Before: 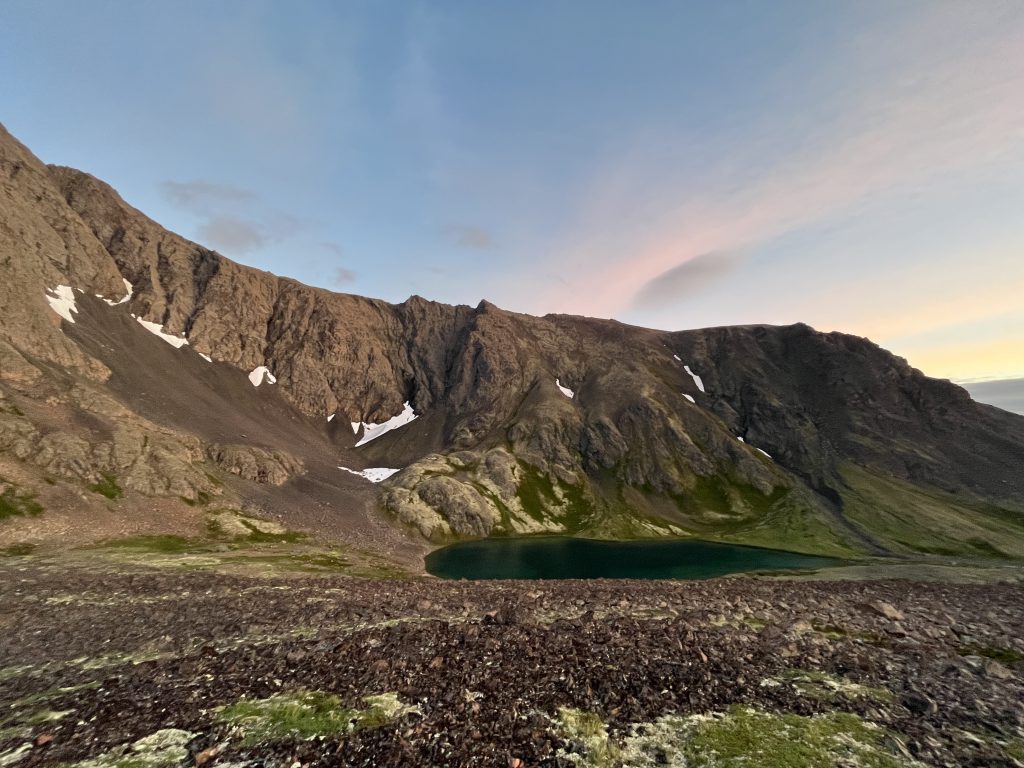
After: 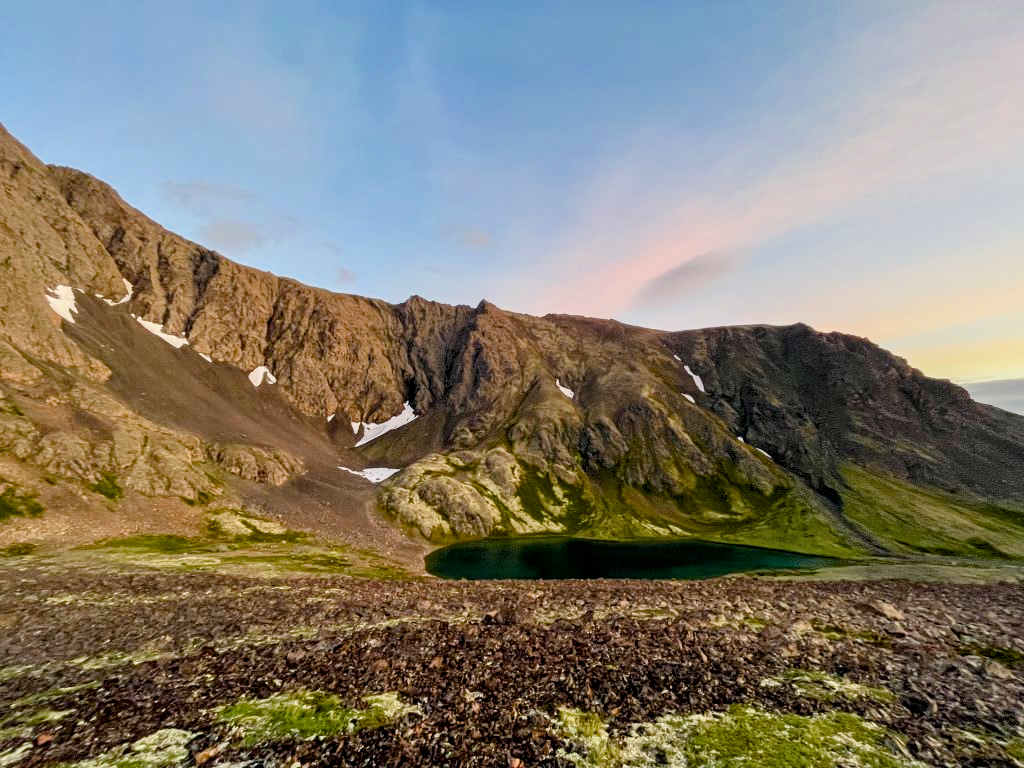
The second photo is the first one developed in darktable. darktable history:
local contrast: on, module defaults
color balance rgb: linear chroma grading › shadows -2.2%, linear chroma grading › highlights -15%, linear chroma grading › global chroma -10%, linear chroma grading › mid-tones -10%, perceptual saturation grading › global saturation 45%, perceptual saturation grading › highlights -50%, perceptual saturation grading › shadows 30%, perceptual brilliance grading › global brilliance 18%, global vibrance 45%
filmic rgb: black relative exposure -7.65 EV, white relative exposure 4.56 EV, hardness 3.61, color science v6 (2022)
tone equalizer: on, module defaults
